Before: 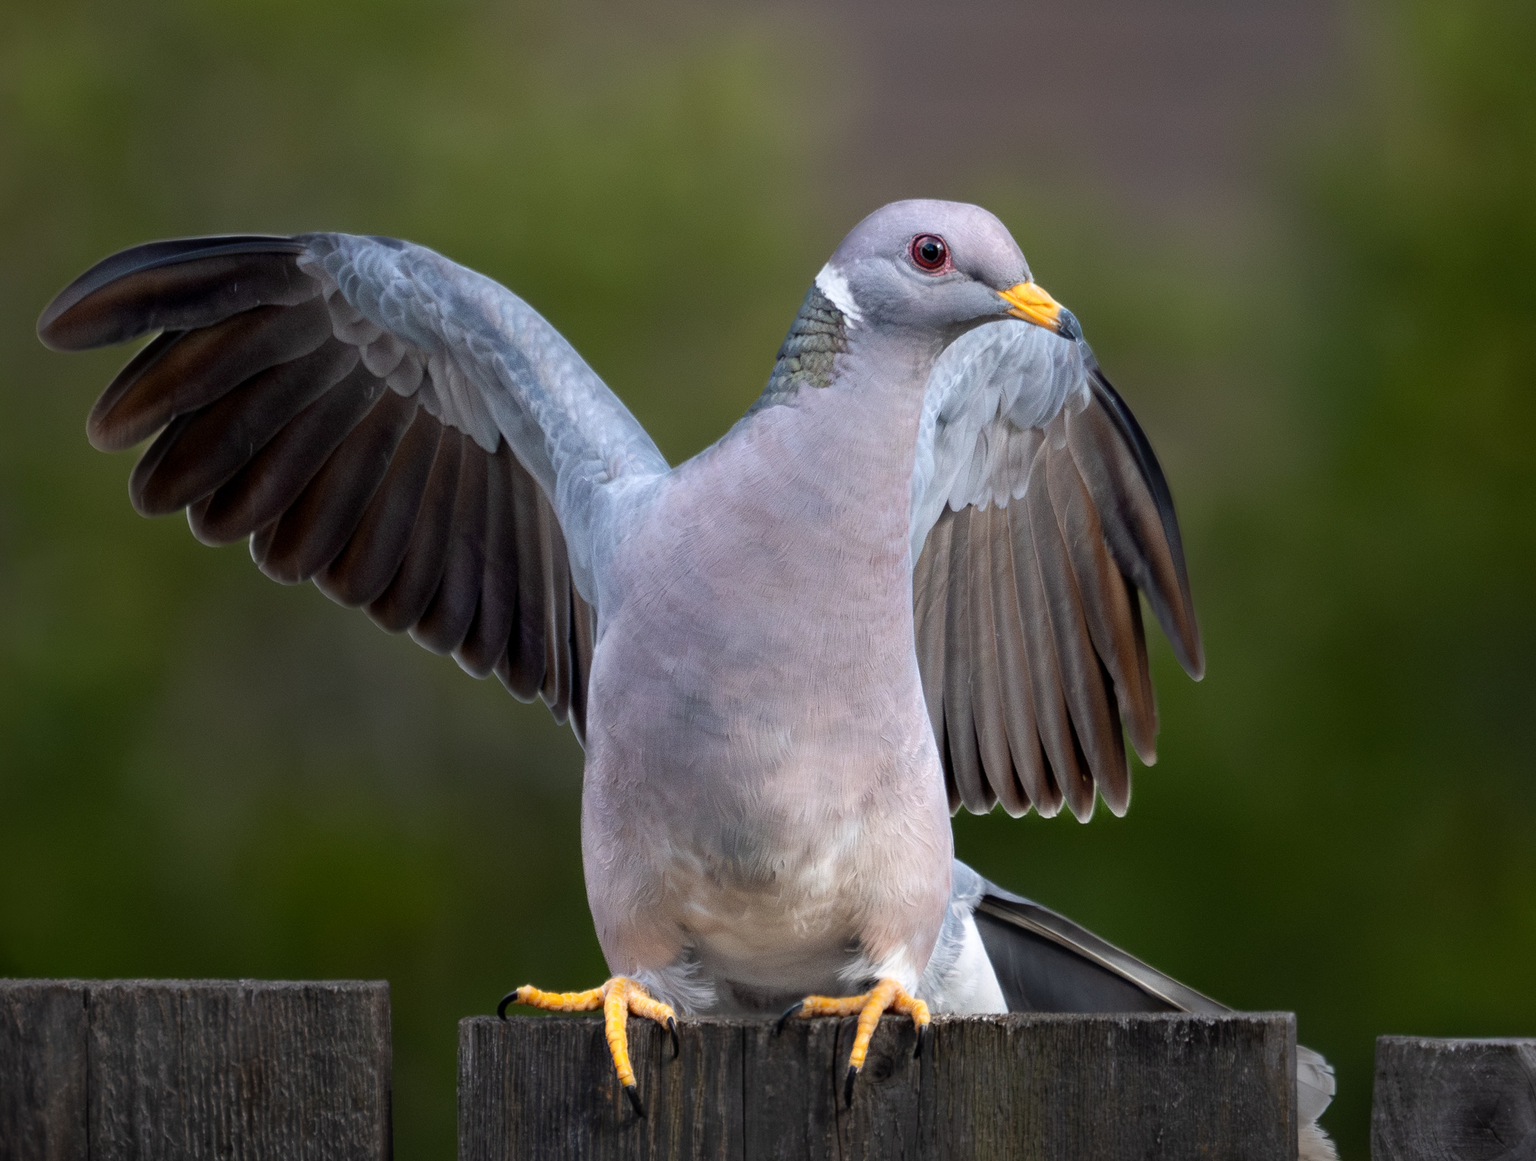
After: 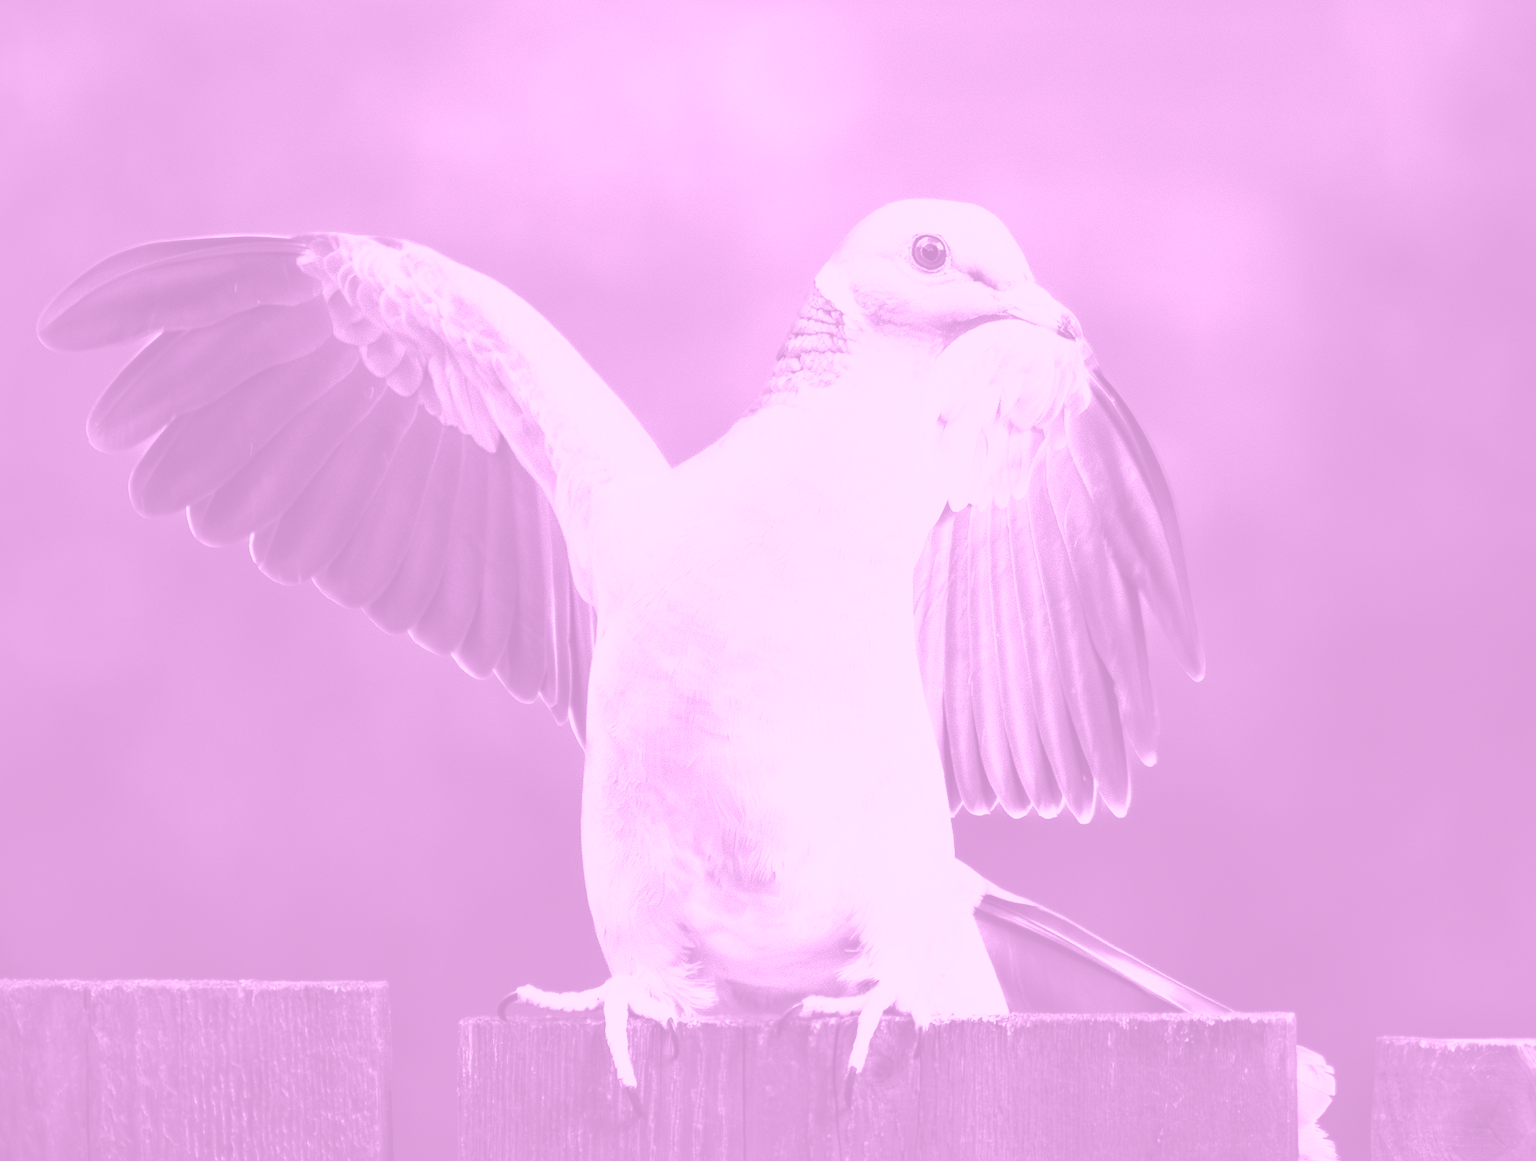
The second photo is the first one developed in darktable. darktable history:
color calibration: illuminant F (fluorescent), F source F9 (Cool White Deluxe 4150 K) – high CRI, x 0.374, y 0.373, temperature 4158.34 K
colorize: hue 331.2°, saturation 75%, source mix 30.28%, lightness 70.52%, version 1
base curve: curves: ch0 [(0, 0) (0.235, 0.266) (0.503, 0.496) (0.786, 0.72) (1, 1)]
contrast brightness saturation: contrast 0.83, brightness 0.59, saturation 0.59
